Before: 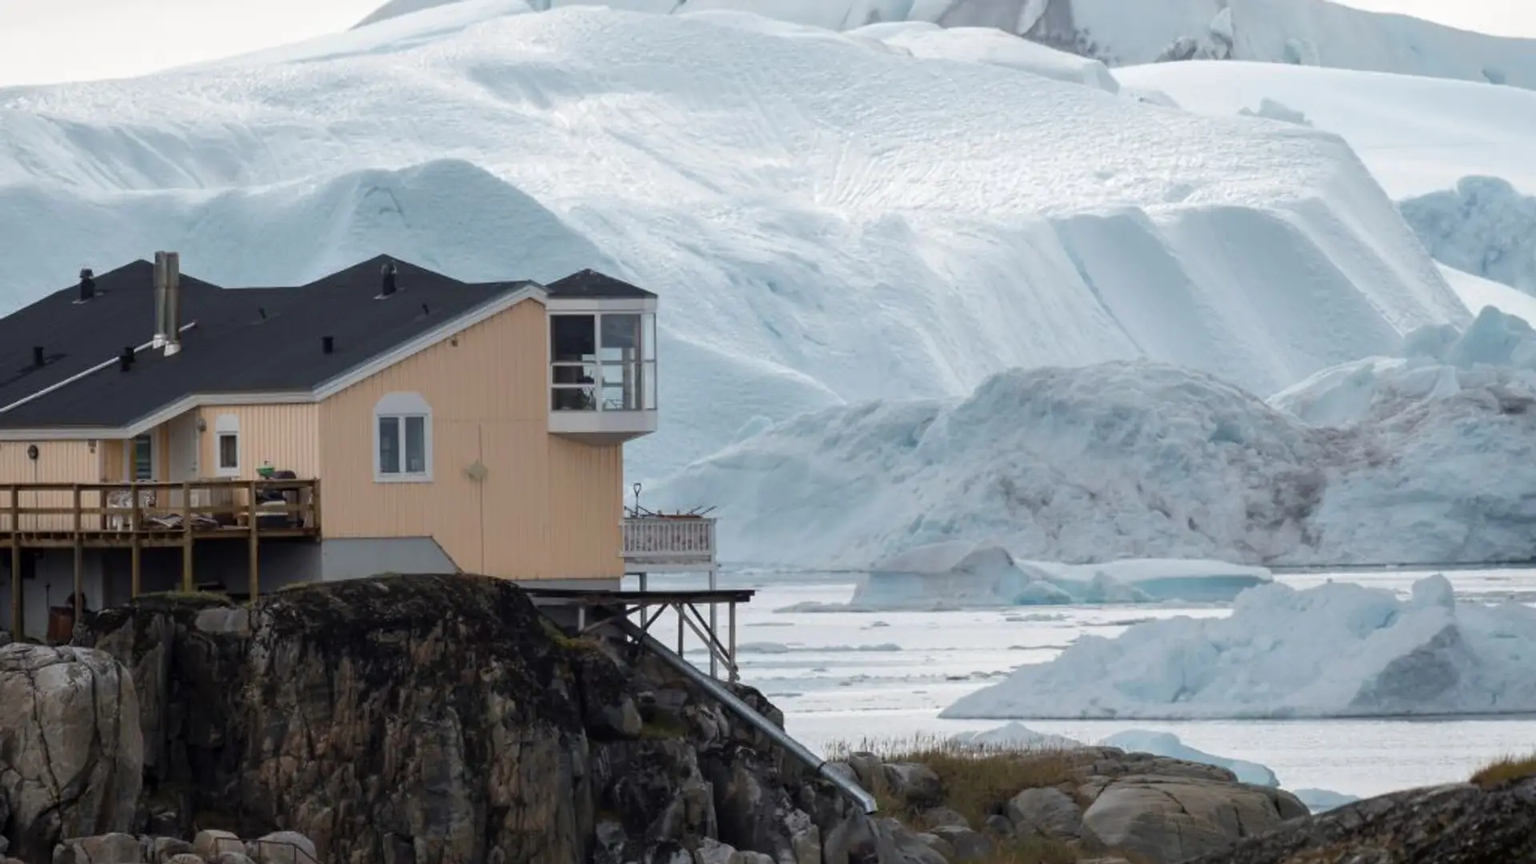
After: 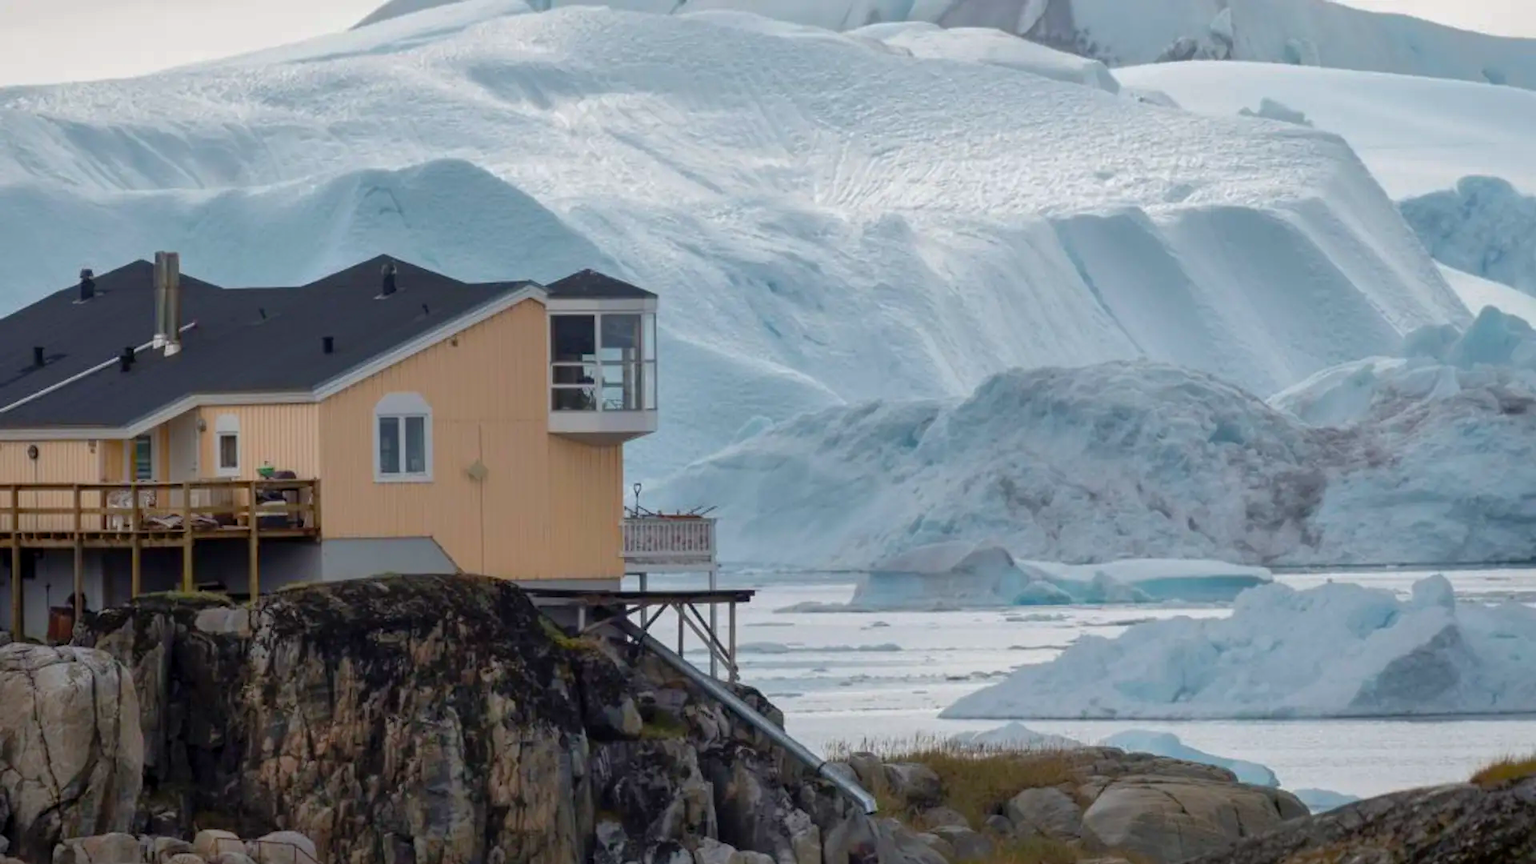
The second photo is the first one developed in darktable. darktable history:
shadows and highlights: on, module defaults
color balance rgb: perceptual saturation grading › global saturation 25%, global vibrance 20%
exposure: black level correction 0.001, exposure -0.125 EV, compensate exposure bias true, compensate highlight preservation false
